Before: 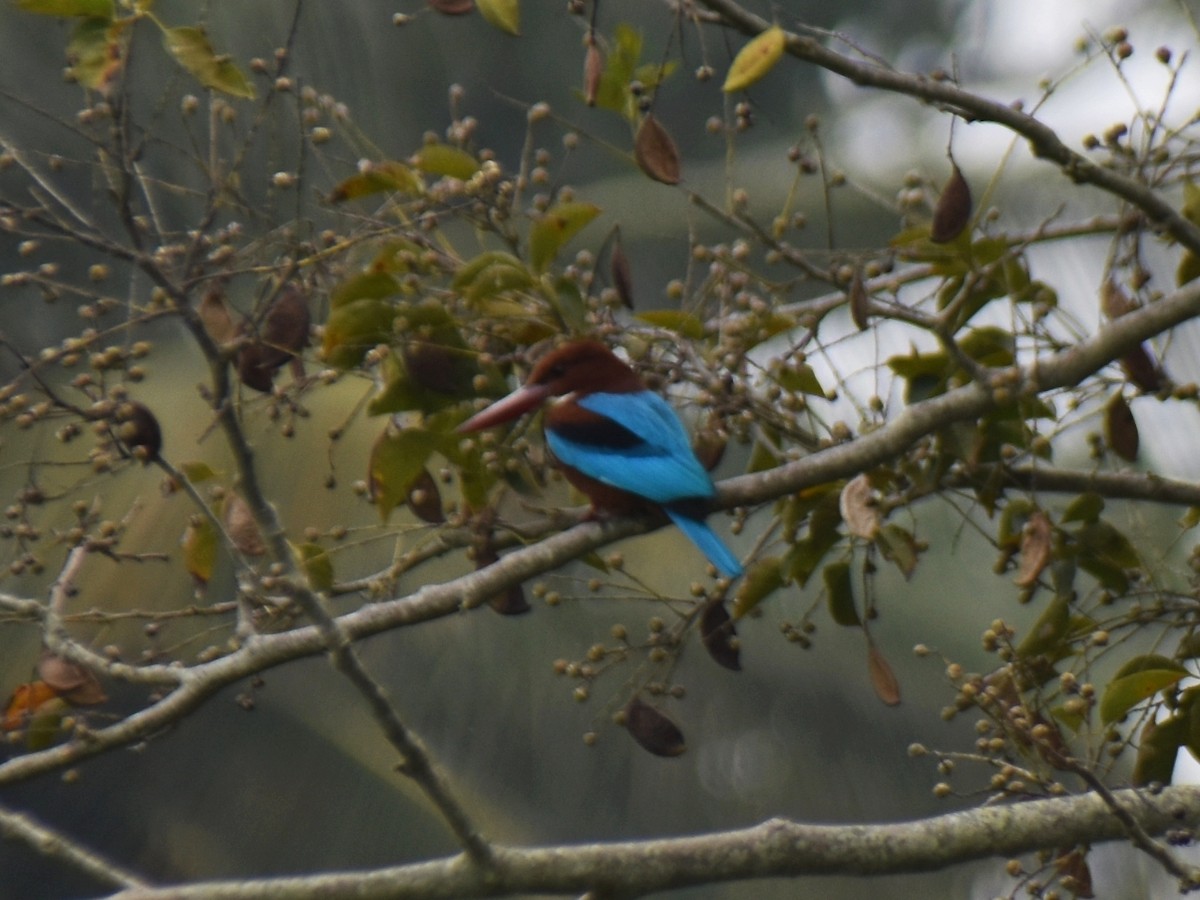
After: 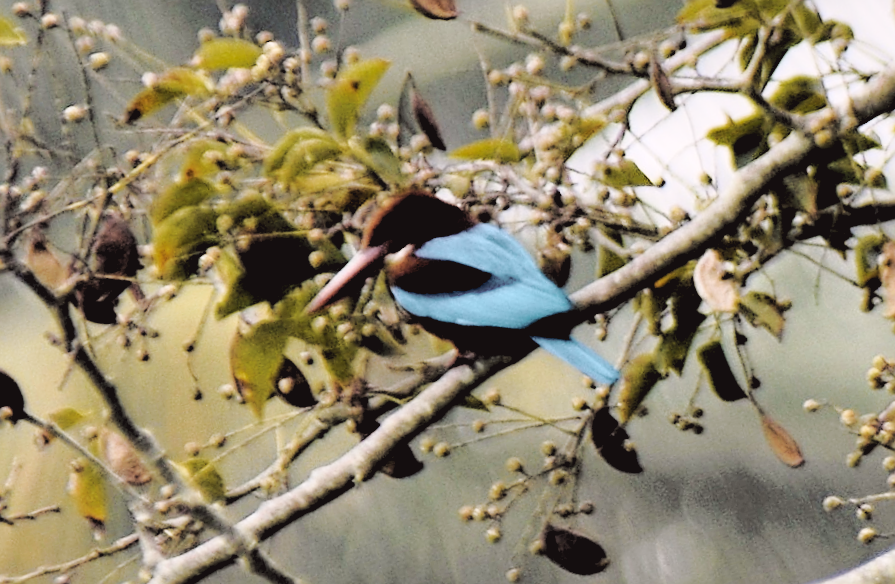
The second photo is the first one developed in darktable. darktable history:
crop and rotate: left 9.597%, right 10.195%
rgb levels: levels [[0.029, 0.461, 0.922], [0, 0.5, 1], [0, 0.5, 1]]
sharpen: on, module defaults
rotate and perspective: rotation -14.8°, crop left 0.1, crop right 0.903, crop top 0.25, crop bottom 0.748
tone curve: curves: ch0 [(0.003, 0.015) (0.104, 0.07) (0.236, 0.218) (0.401, 0.443) (0.495, 0.55) (0.65, 0.68) (0.832, 0.858) (1, 0.977)]; ch1 [(0, 0) (0.161, 0.092) (0.35, 0.33) (0.379, 0.401) (0.45, 0.466) (0.489, 0.499) (0.55, 0.56) (0.621, 0.615) (0.718, 0.734) (1, 1)]; ch2 [(0, 0) (0.369, 0.427) (0.44, 0.434) (0.502, 0.501) (0.557, 0.55) (0.586, 0.59) (1, 1)], color space Lab, independent channels, preserve colors none
exposure: black level correction 0, exposure 0.5 EV, compensate exposure bias true, compensate highlight preservation false
base curve: curves: ch0 [(0, 0.007) (0.028, 0.063) (0.121, 0.311) (0.46, 0.743) (0.859, 0.957) (1, 1)], preserve colors none
